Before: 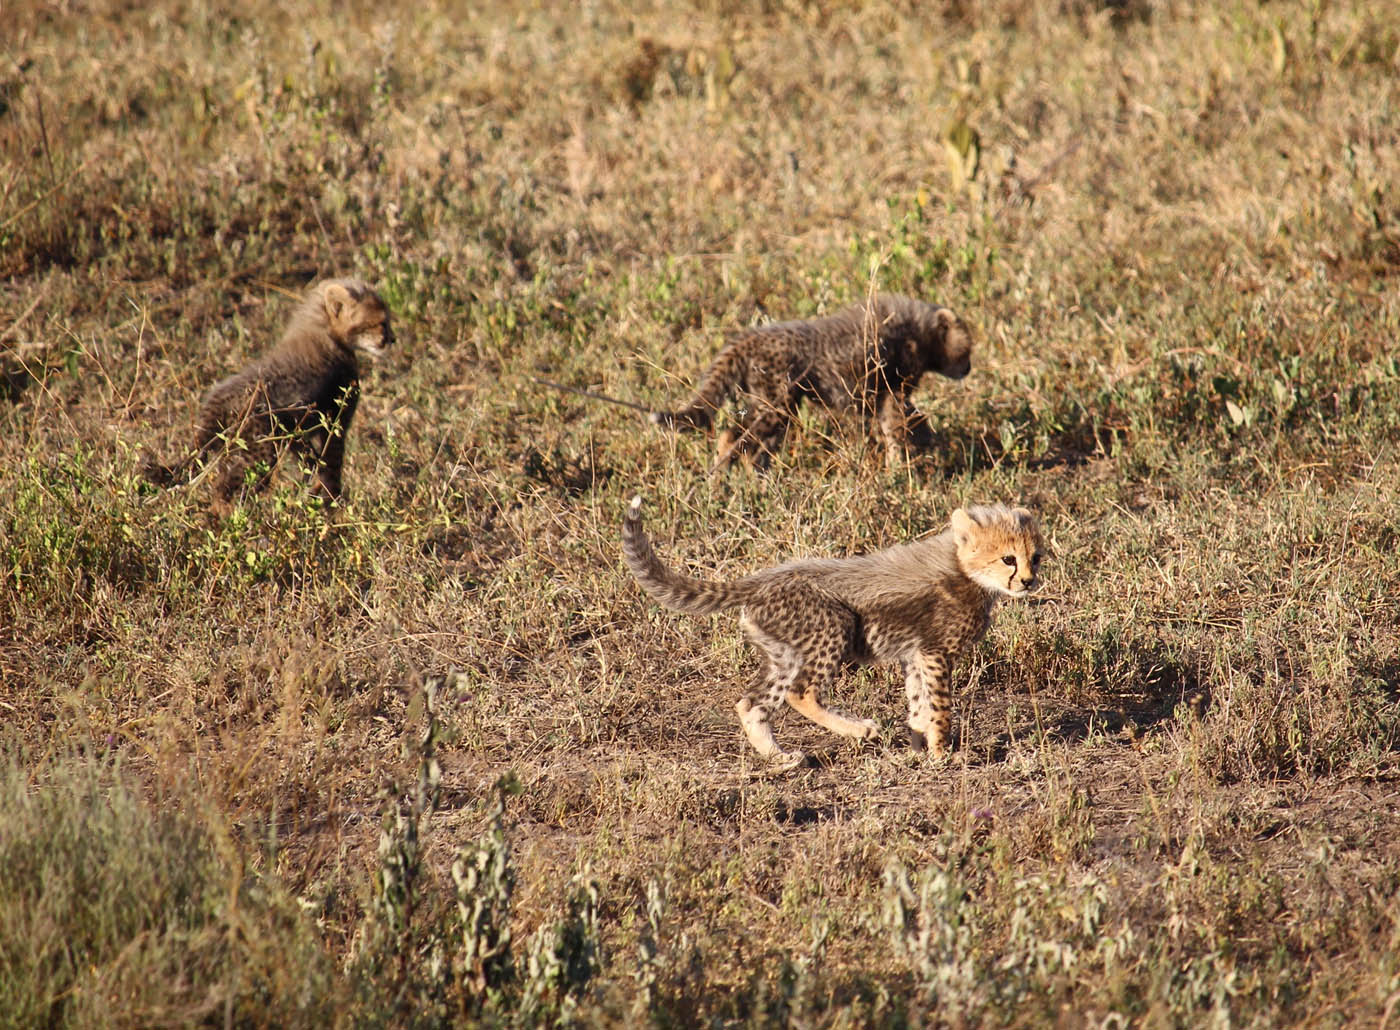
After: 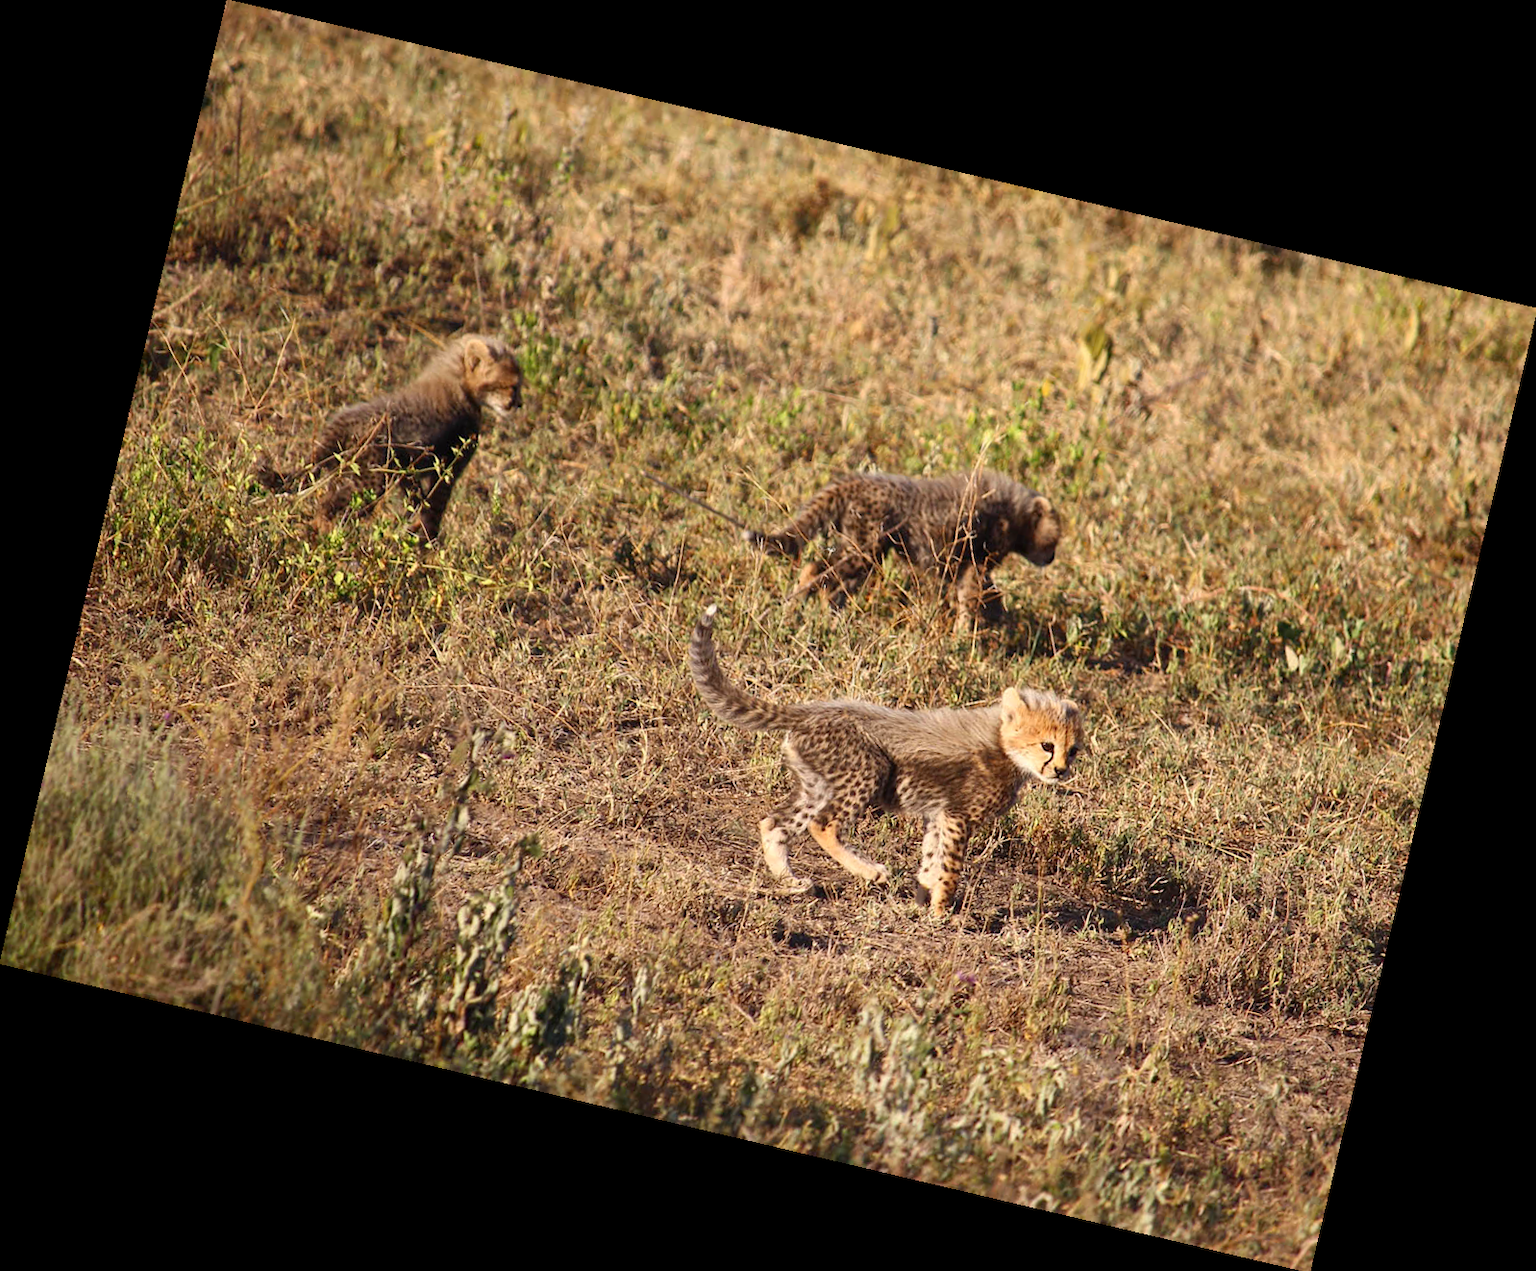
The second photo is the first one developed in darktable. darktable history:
rotate and perspective: rotation 13.27°, automatic cropping off
contrast brightness saturation: contrast 0.04, saturation 0.16
